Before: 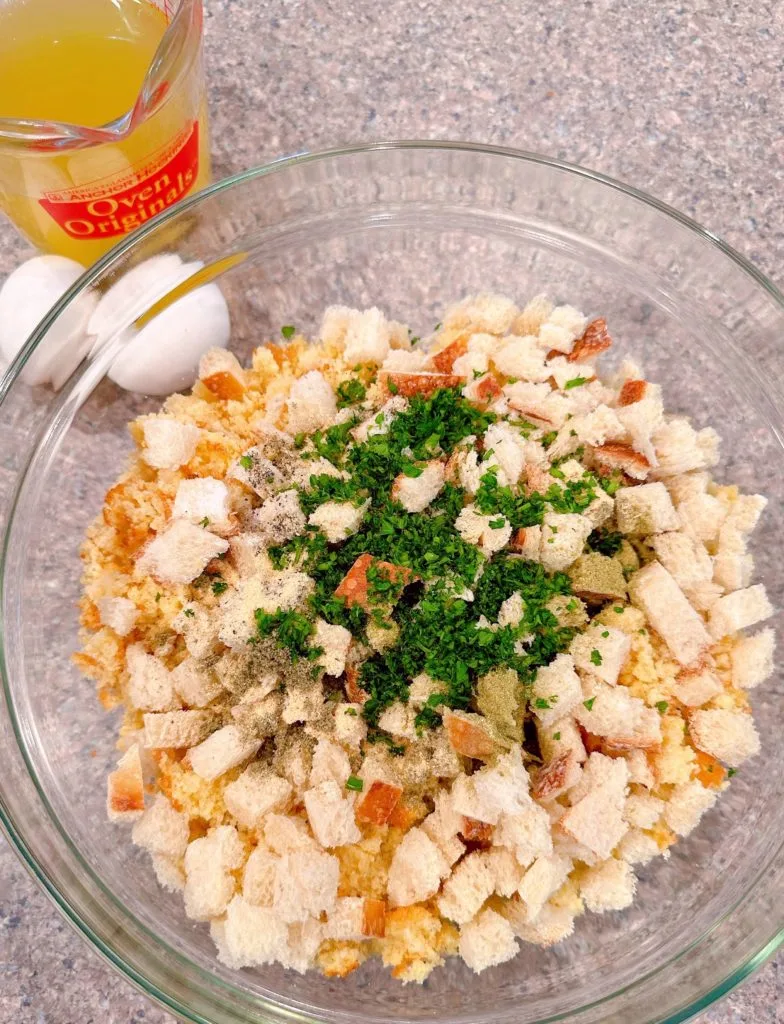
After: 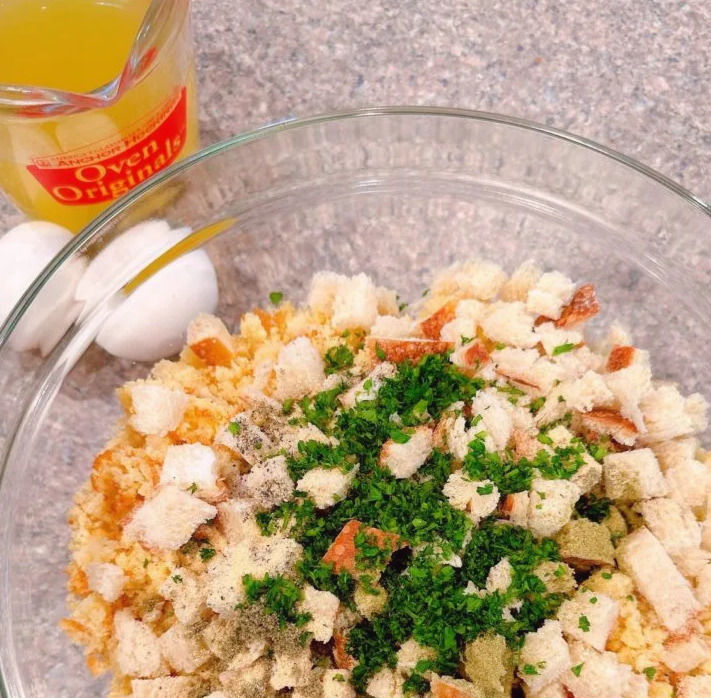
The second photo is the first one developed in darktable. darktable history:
contrast equalizer: octaves 7, y [[0.5, 0.542, 0.583, 0.625, 0.667, 0.708], [0.5 ×6], [0.5 ×6], [0 ×6], [0 ×6]], mix -0.194
crop: left 1.578%, top 3.383%, right 7.68%, bottom 28.431%
